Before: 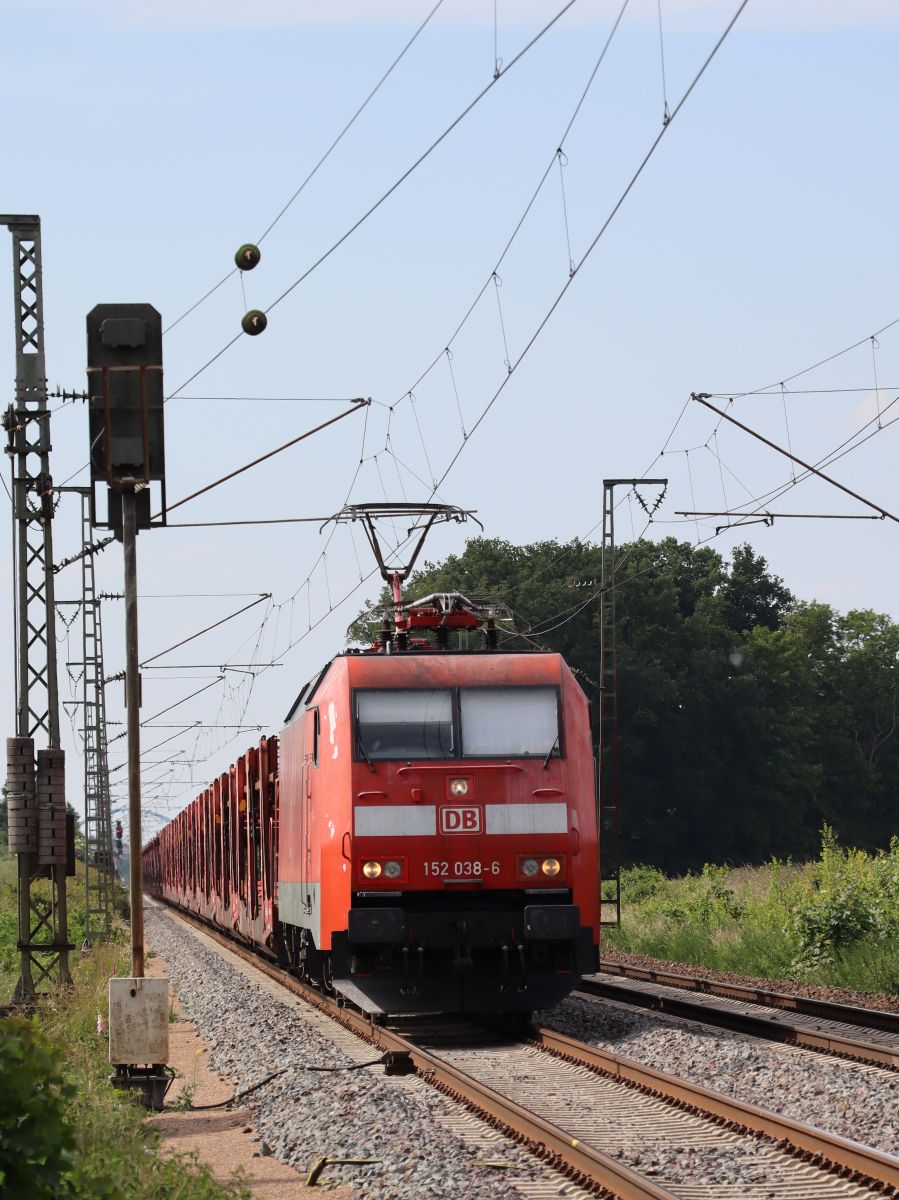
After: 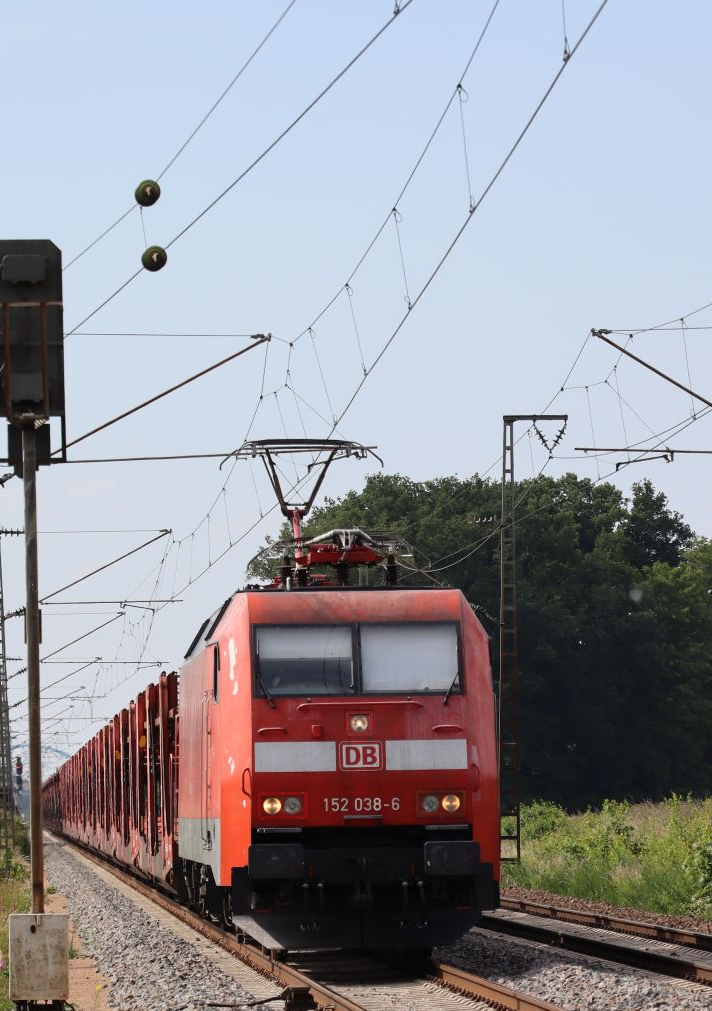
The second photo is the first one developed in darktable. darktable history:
crop: left 11.225%, top 5.381%, right 9.565%, bottom 10.314%
color balance rgb: global vibrance 6.81%, saturation formula JzAzBz (2021)
